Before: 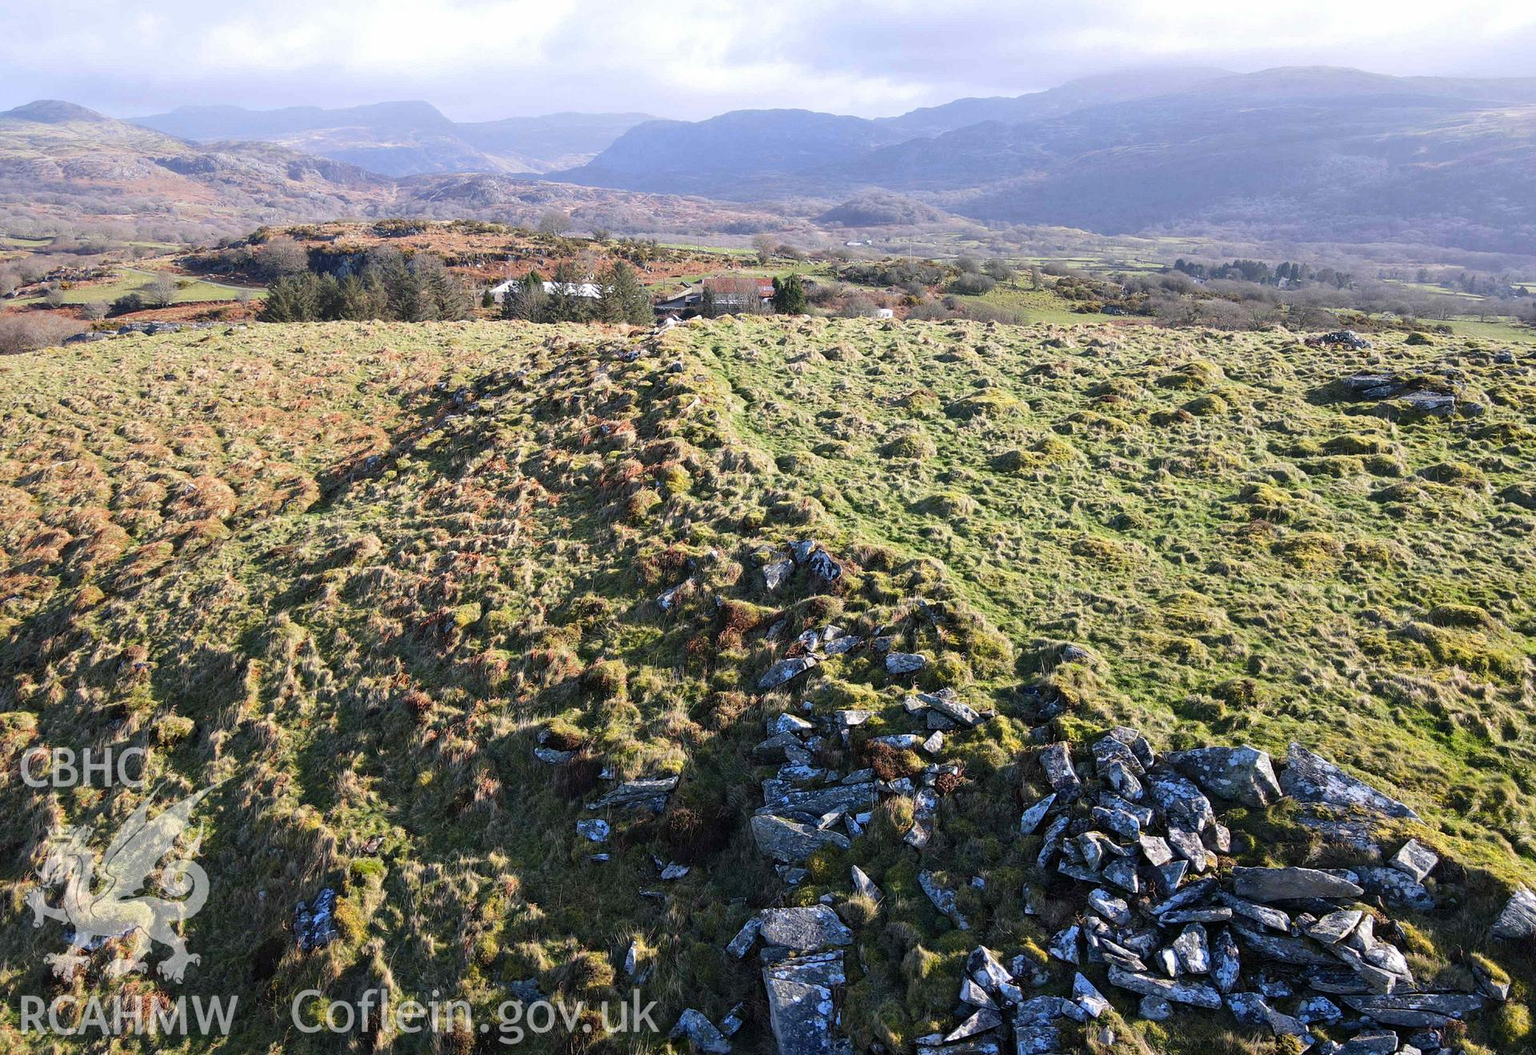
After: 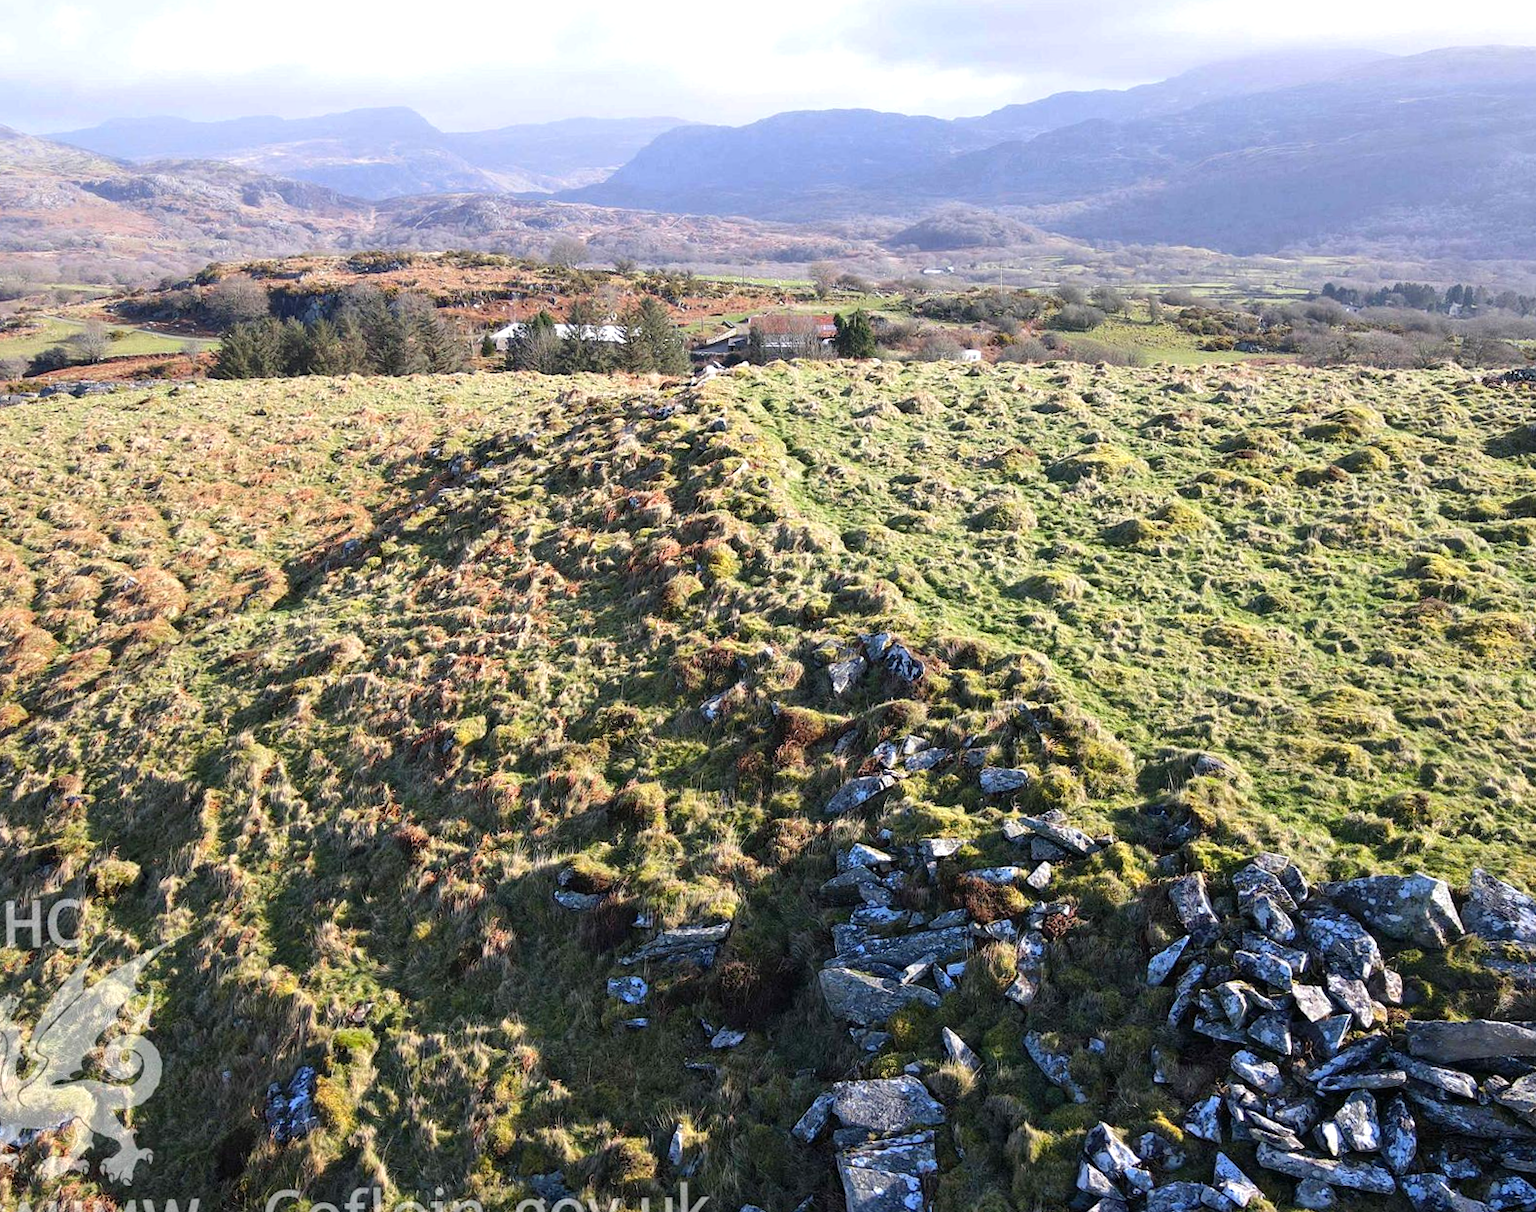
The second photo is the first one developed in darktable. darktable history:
exposure: exposure 0.258 EV, compensate highlight preservation false
crop and rotate: angle 1°, left 4.281%, top 0.642%, right 11.383%, bottom 2.486%
